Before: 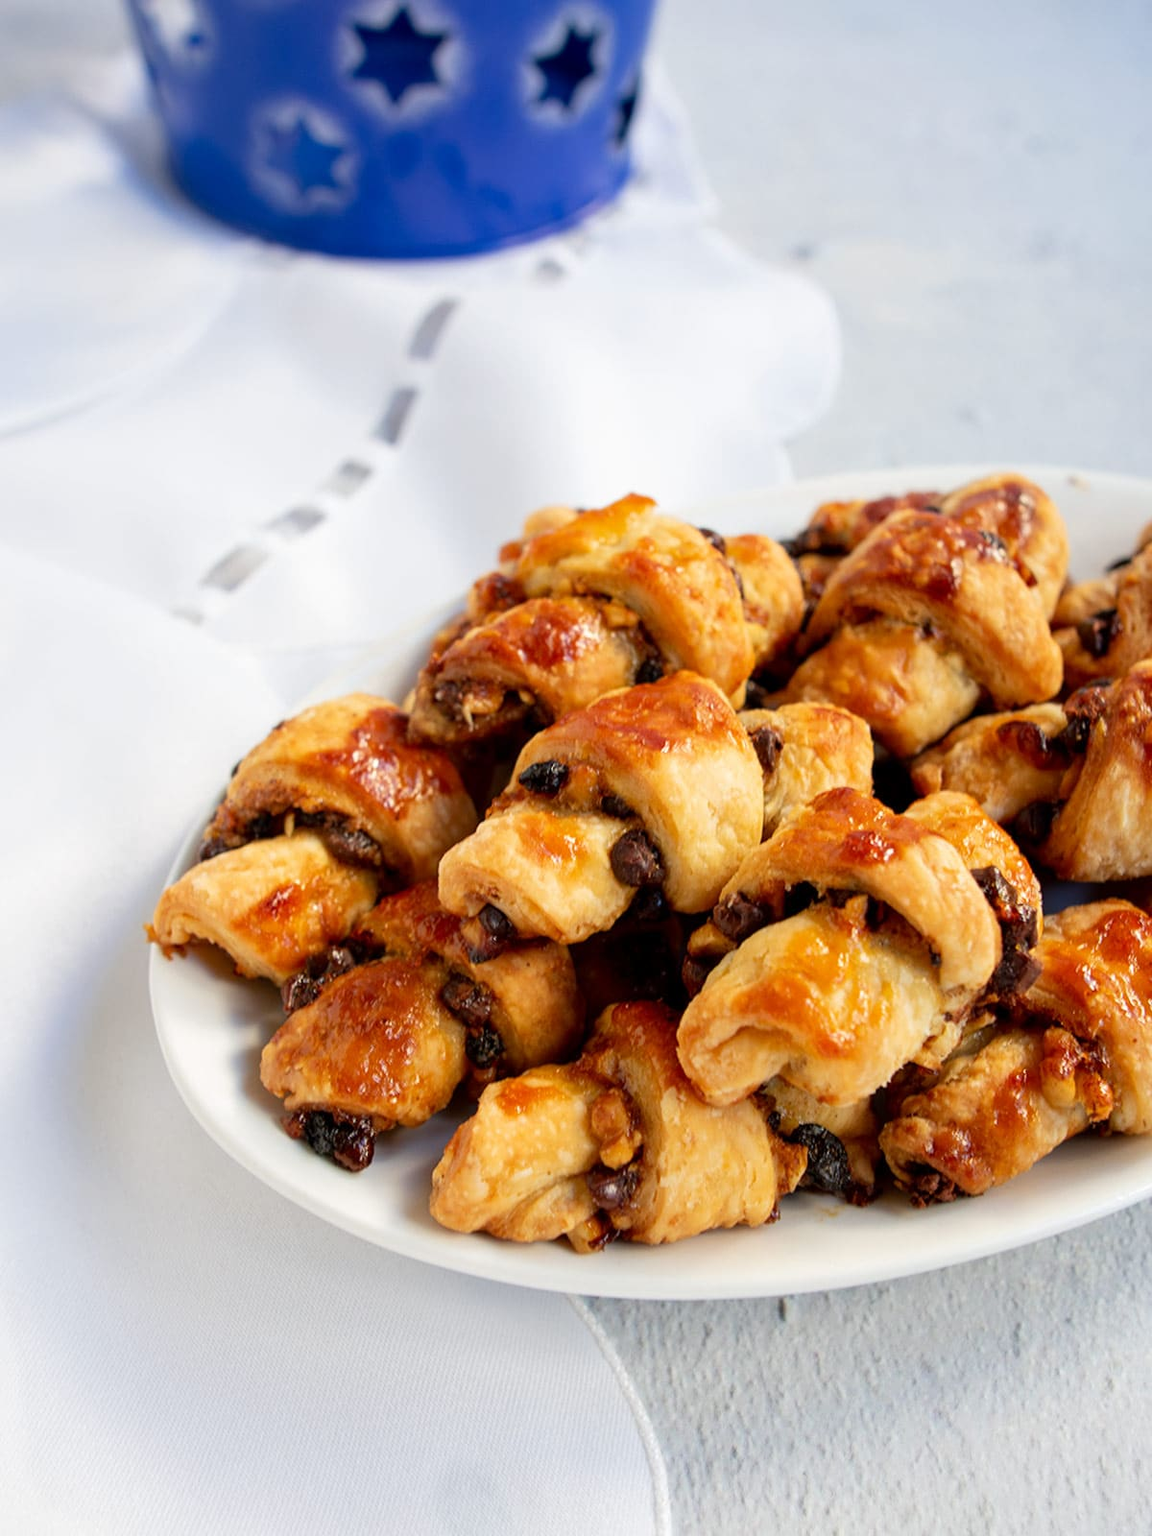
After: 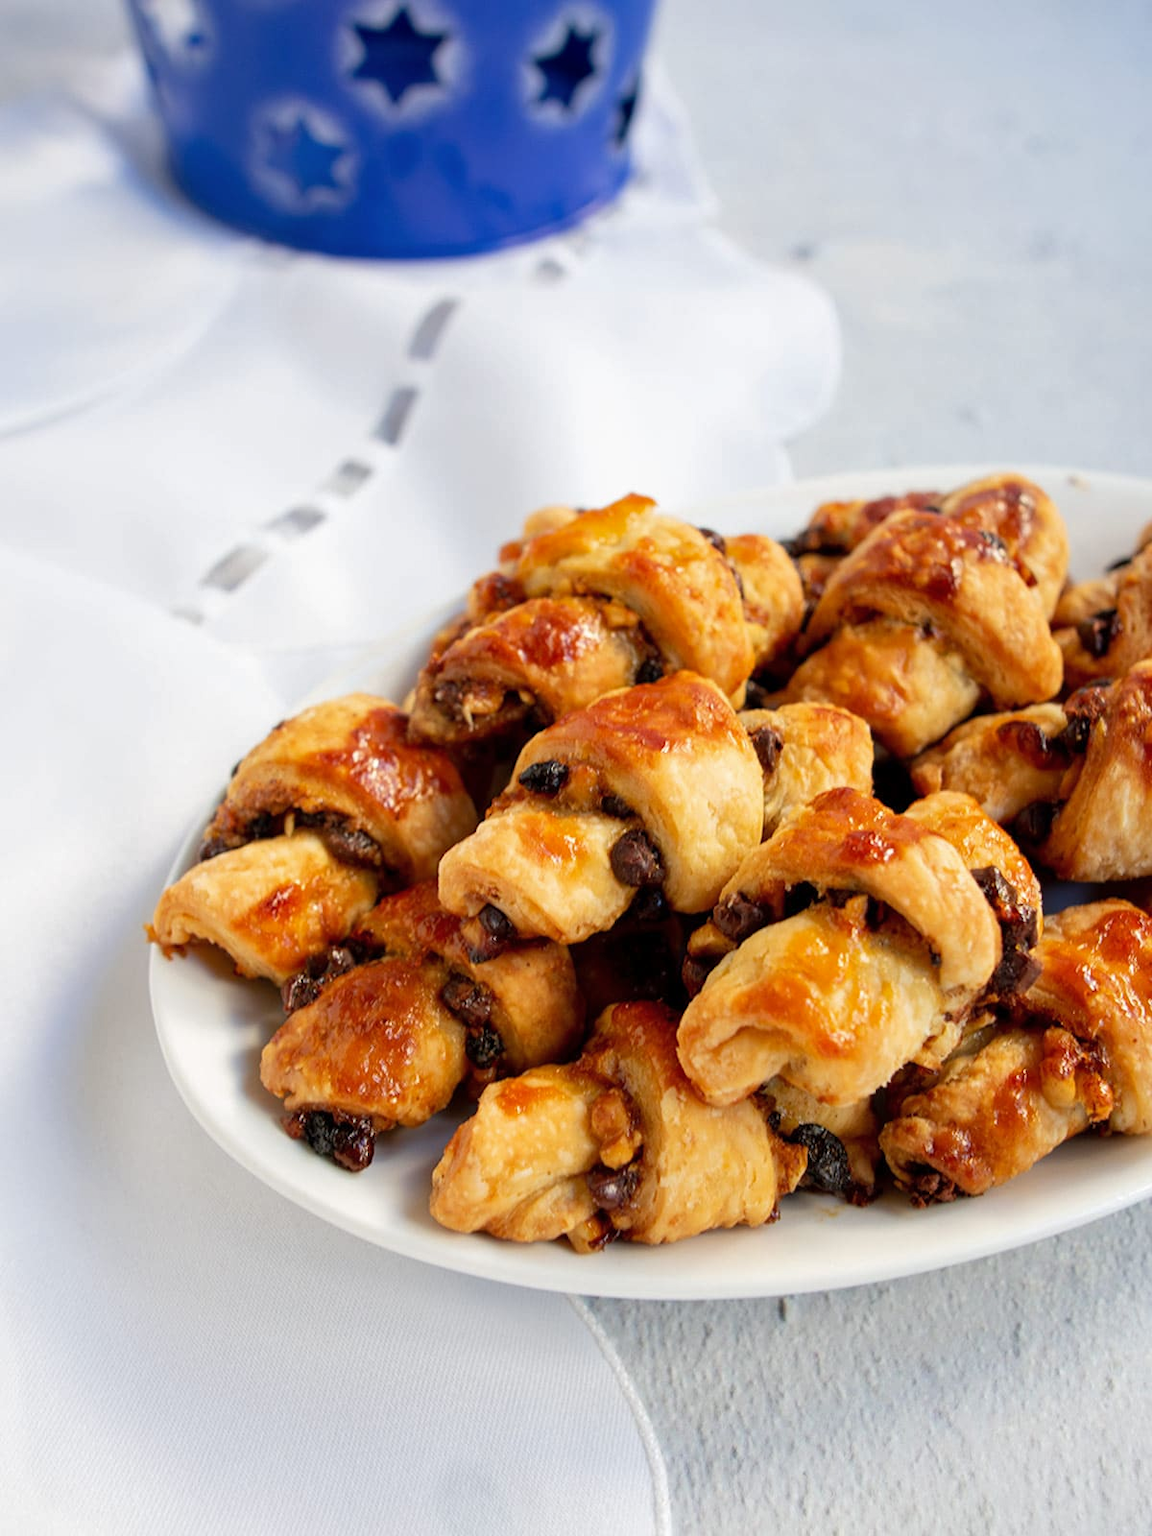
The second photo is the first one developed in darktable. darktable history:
shadows and highlights: shadows 25.96, highlights -24.48
